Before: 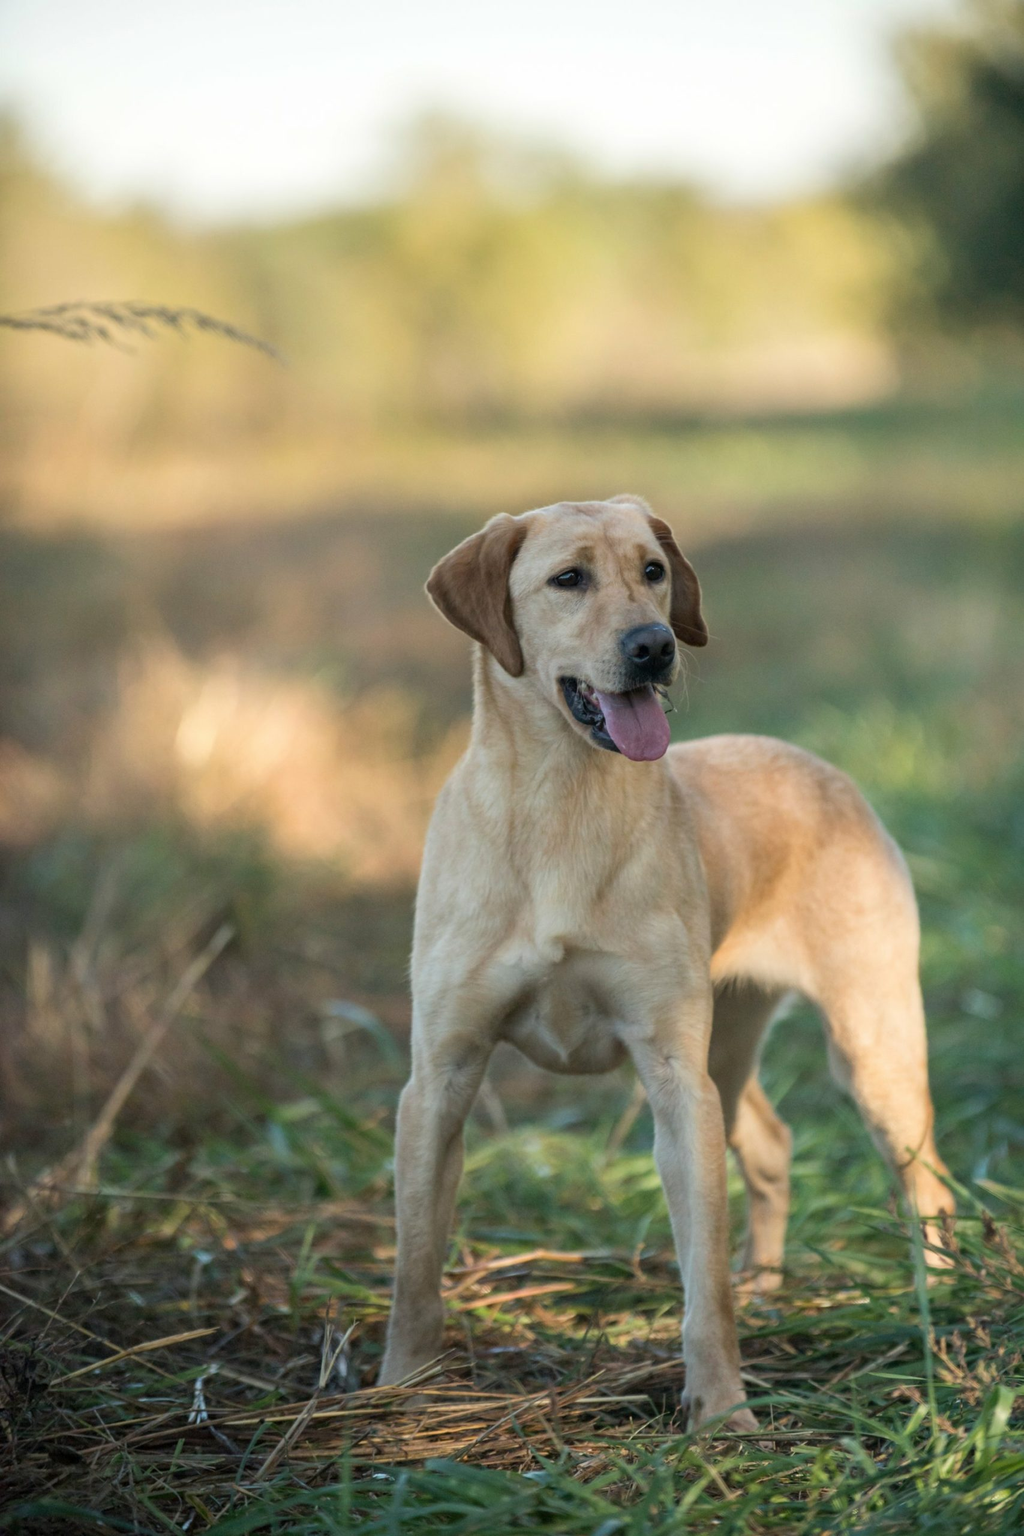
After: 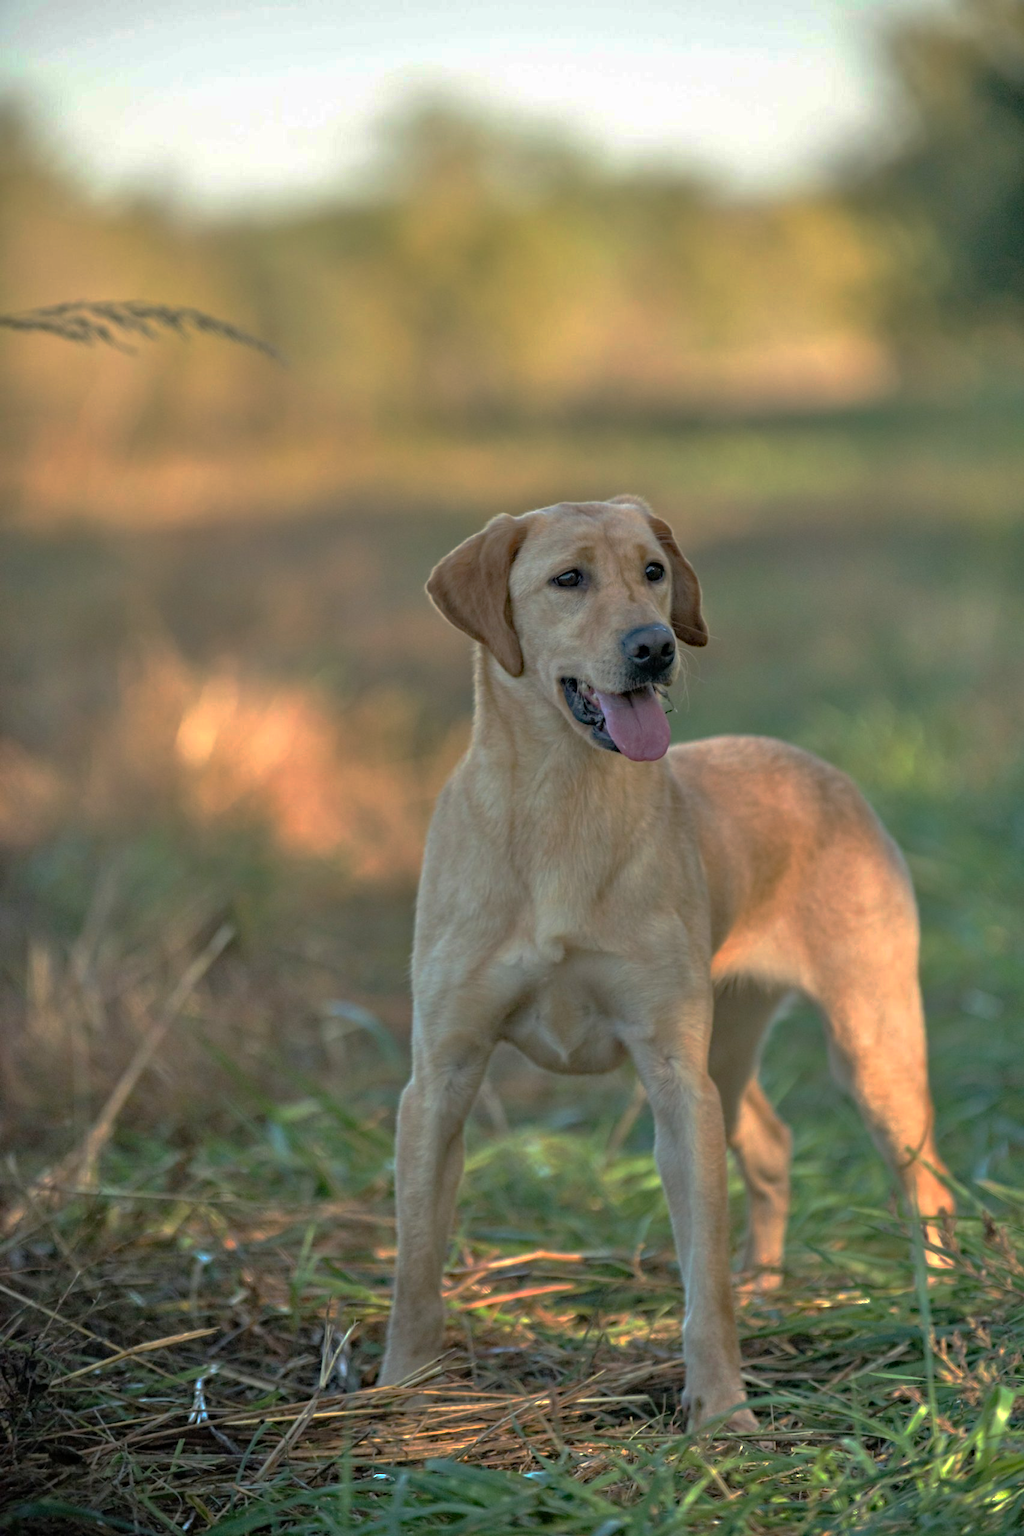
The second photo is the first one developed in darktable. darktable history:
haze removal: compatibility mode true, adaptive false
base curve: curves: ch0 [(0, 0) (0.826, 0.587) (1, 1)], preserve colors none
tone equalizer: -7 EV 0.152 EV, -6 EV 0.63 EV, -5 EV 1.12 EV, -4 EV 1.37 EV, -3 EV 1.15 EV, -2 EV 0.6 EV, -1 EV 0.163 EV, mask exposure compensation -0.514 EV
